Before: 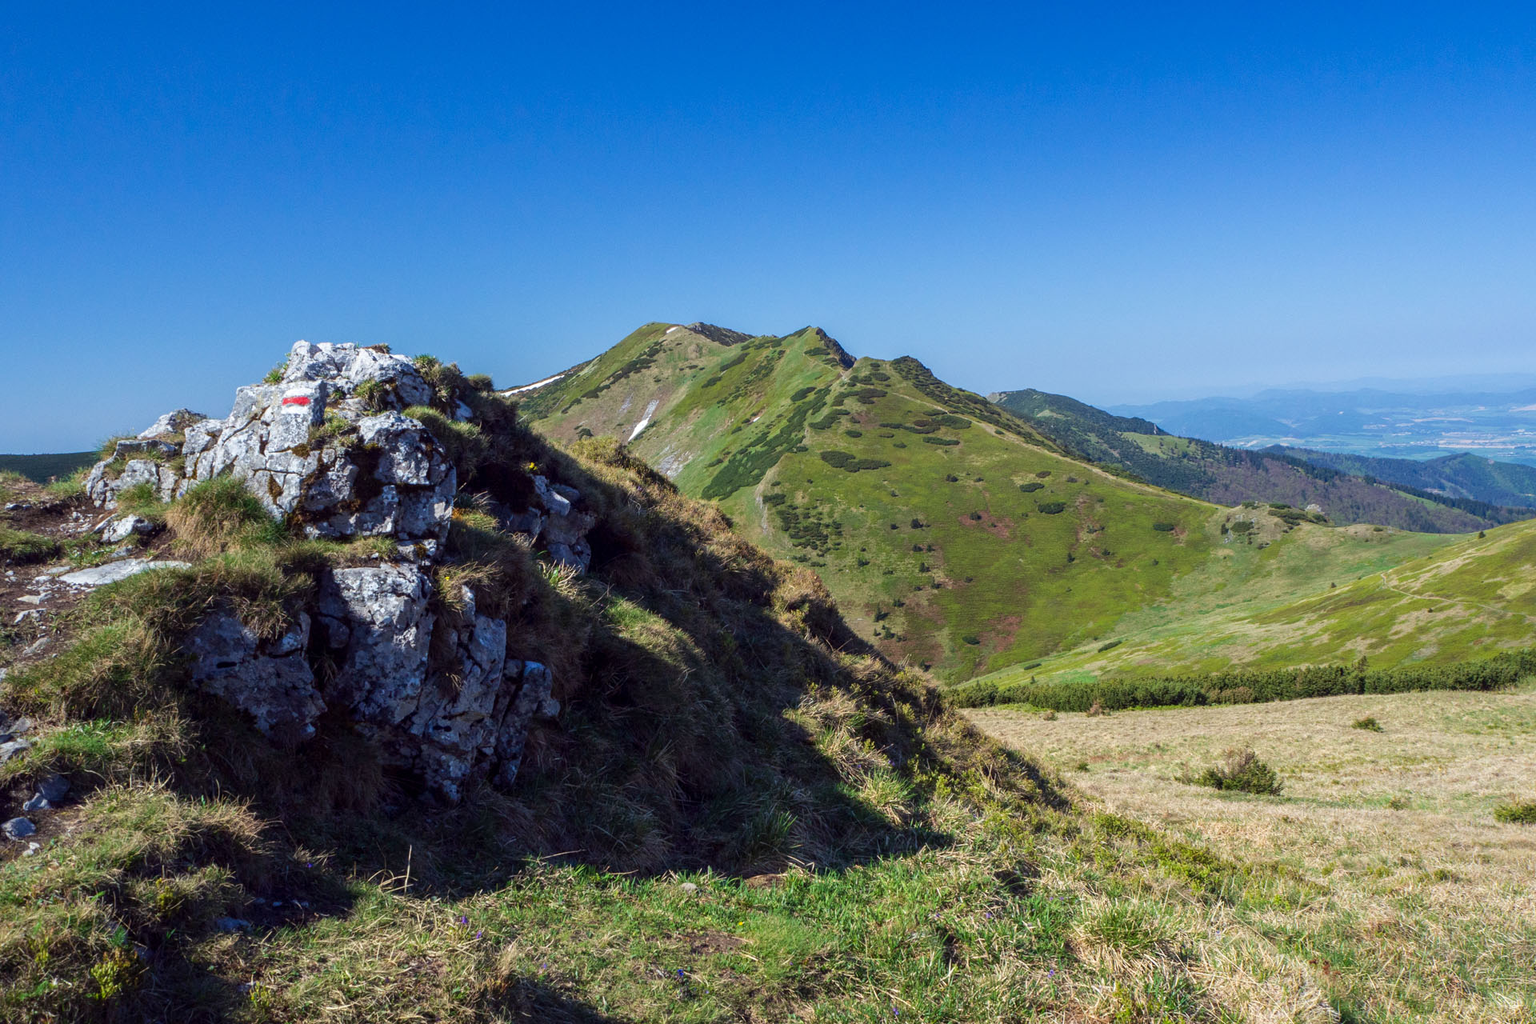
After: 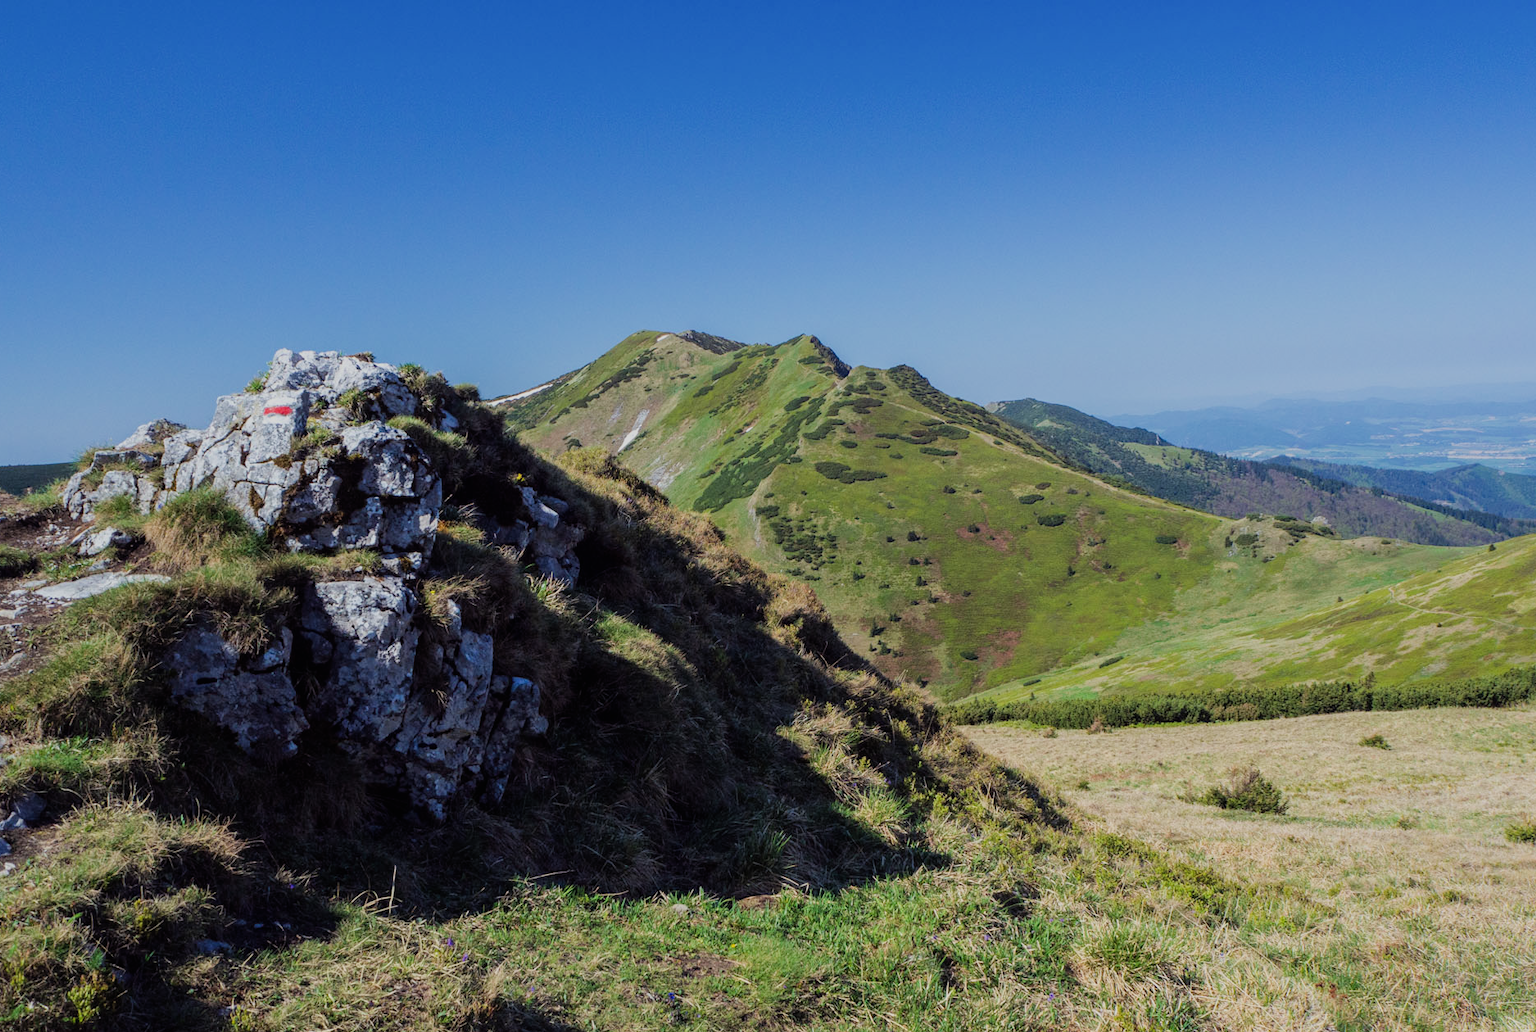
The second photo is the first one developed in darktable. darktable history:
exposure: black level correction -0.003, exposure 0.035 EV, compensate highlight preservation false
crop and rotate: left 1.632%, right 0.667%, bottom 1.503%
filmic rgb: black relative exposure -7.65 EV, white relative exposure 4.56 EV, hardness 3.61
